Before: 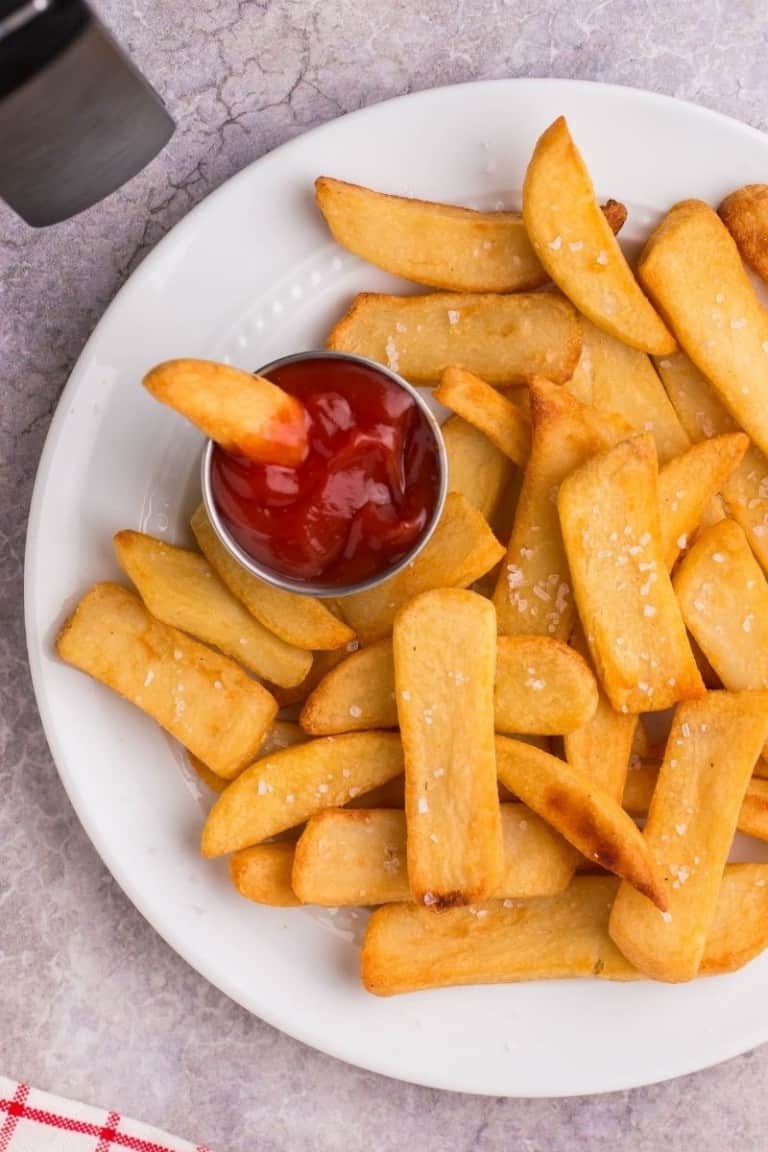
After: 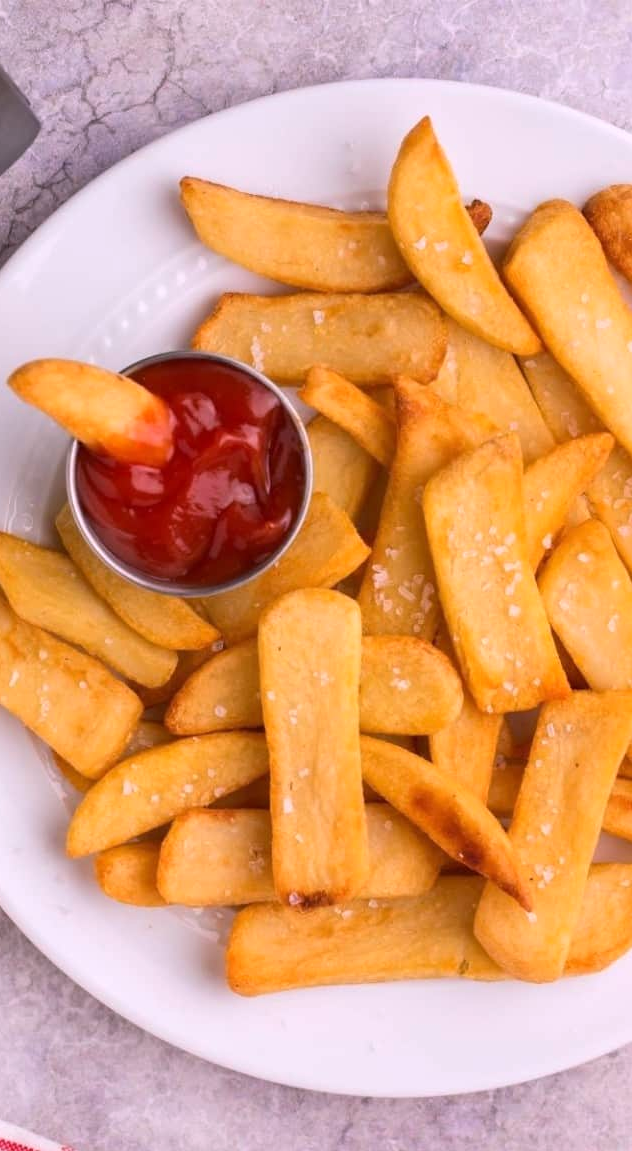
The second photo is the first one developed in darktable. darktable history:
white balance: red 1.05, blue 1.072
crop: left 17.582%, bottom 0.031%
